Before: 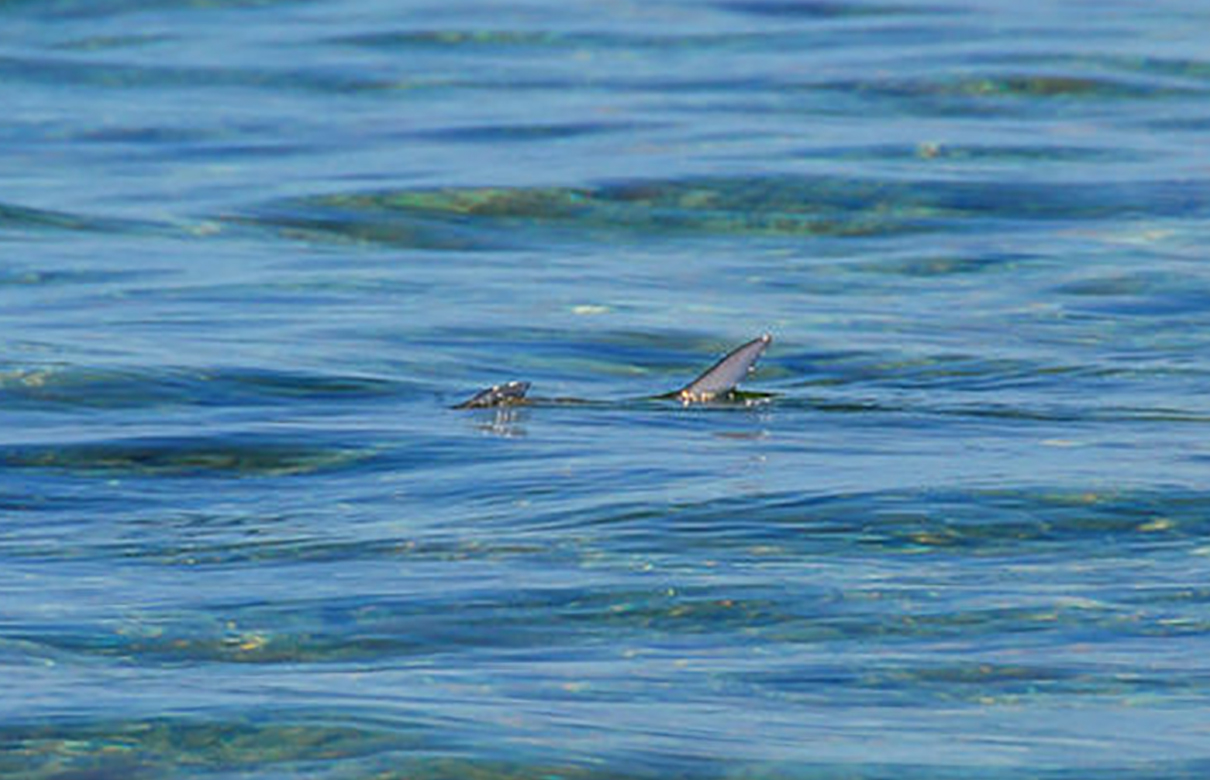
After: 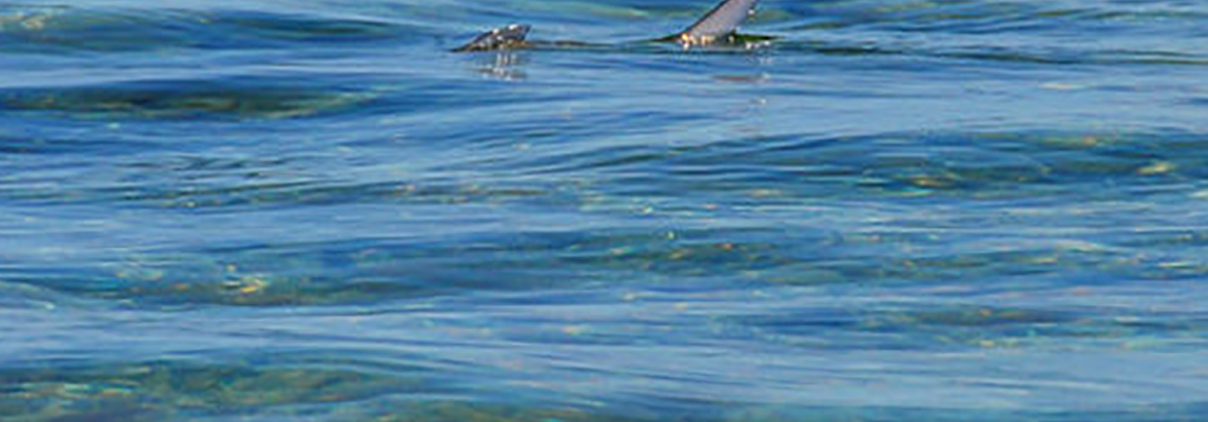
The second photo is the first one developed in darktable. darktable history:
crop and rotate: top 45.815%, right 0.124%
